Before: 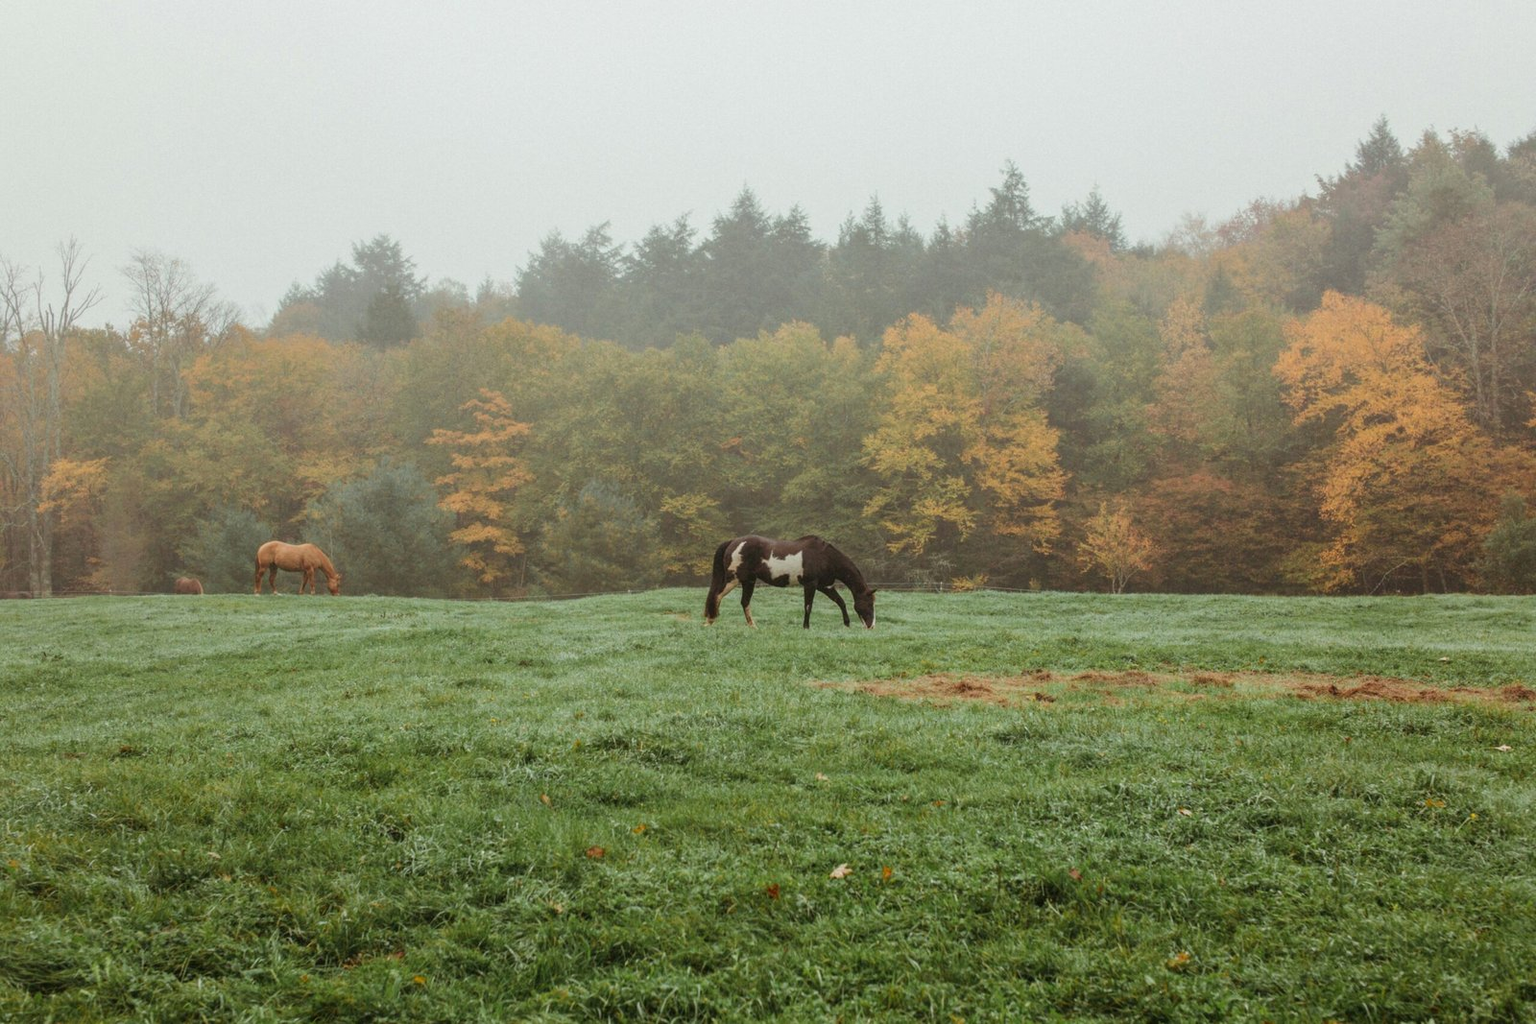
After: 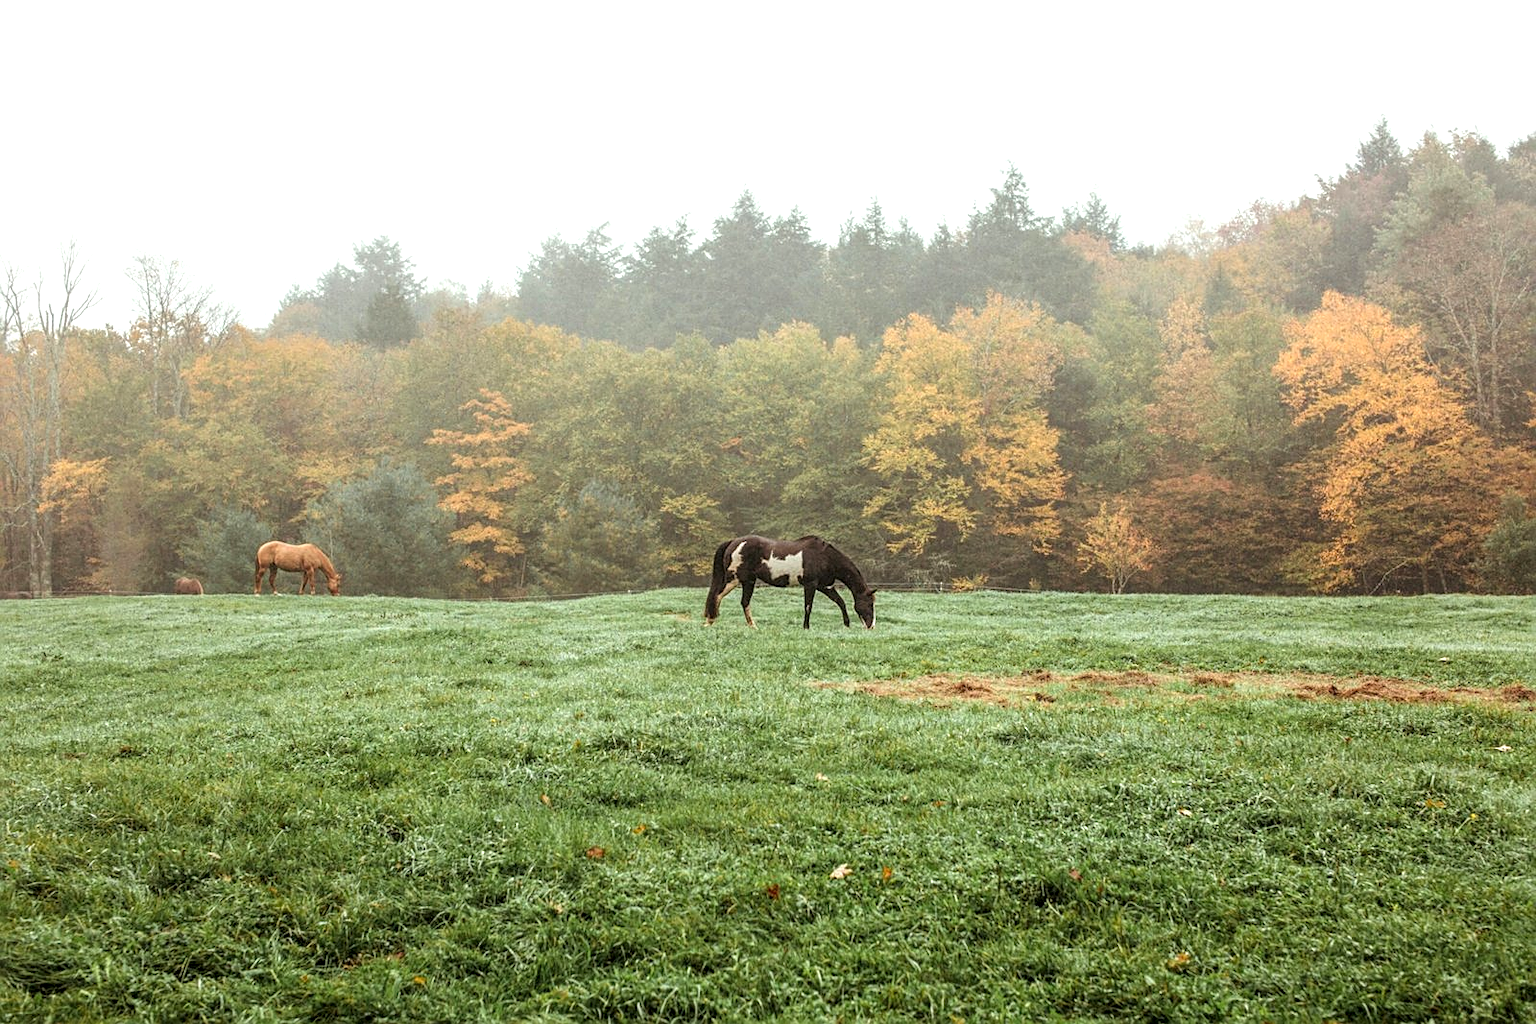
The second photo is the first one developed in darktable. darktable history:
tone equalizer: -8 EV -0.766 EV, -7 EV -0.716 EV, -6 EV -0.585 EV, -5 EV -0.391 EV, -3 EV 0.385 EV, -2 EV 0.6 EV, -1 EV 0.681 EV, +0 EV 0.768 EV
local contrast: on, module defaults
sharpen: on, module defaults
